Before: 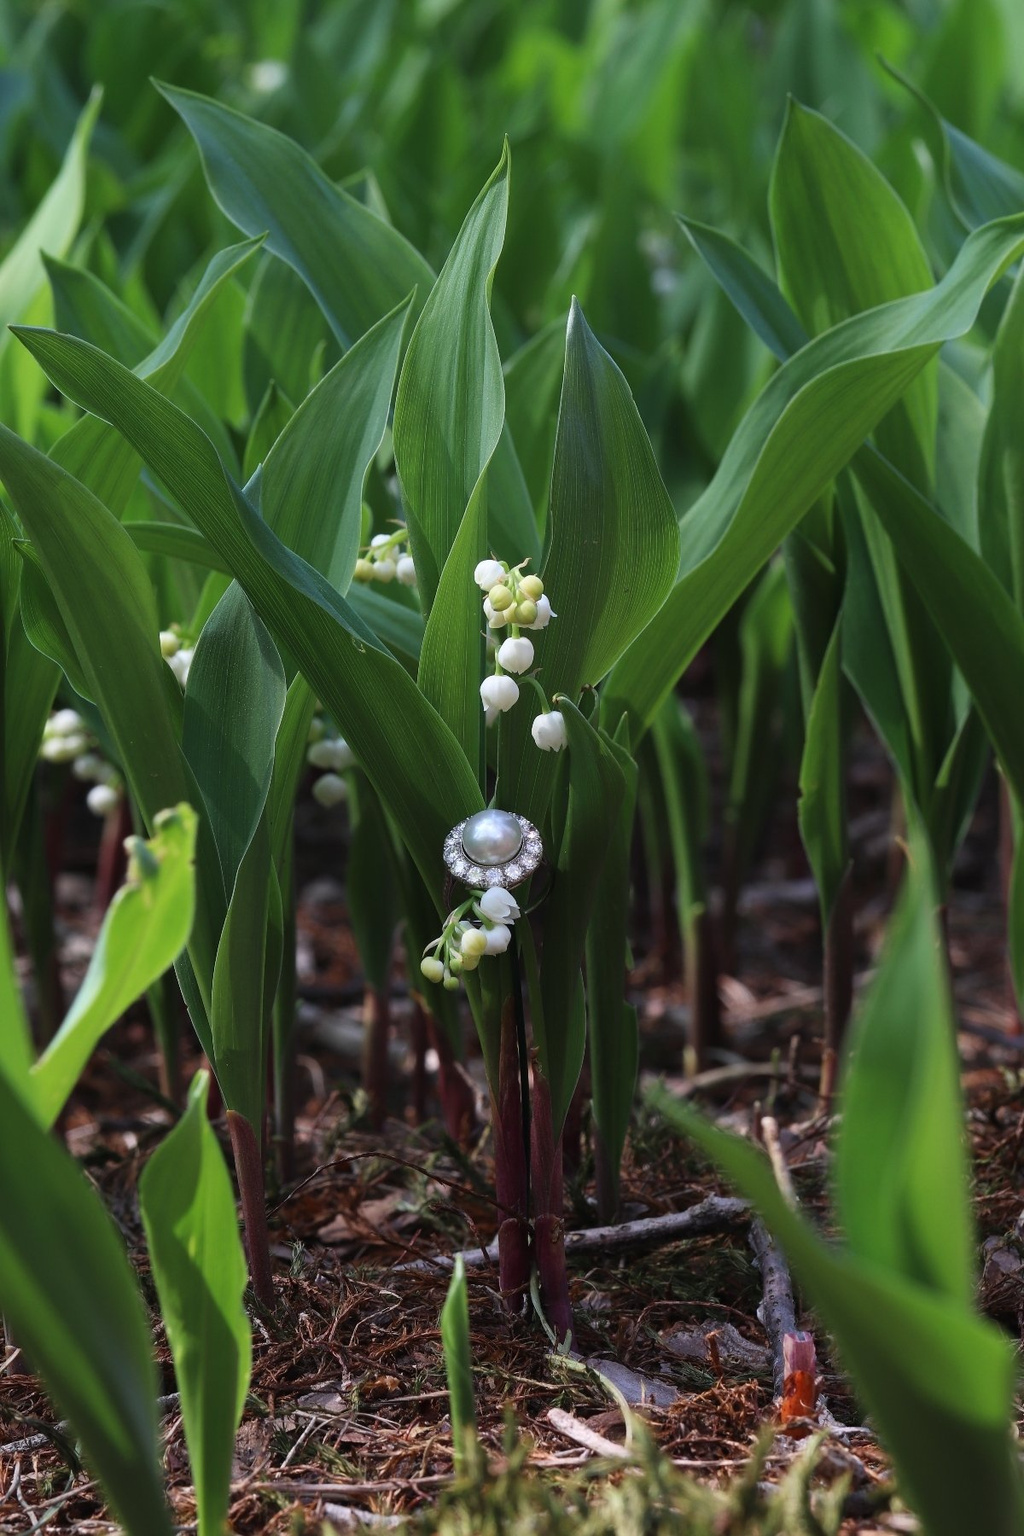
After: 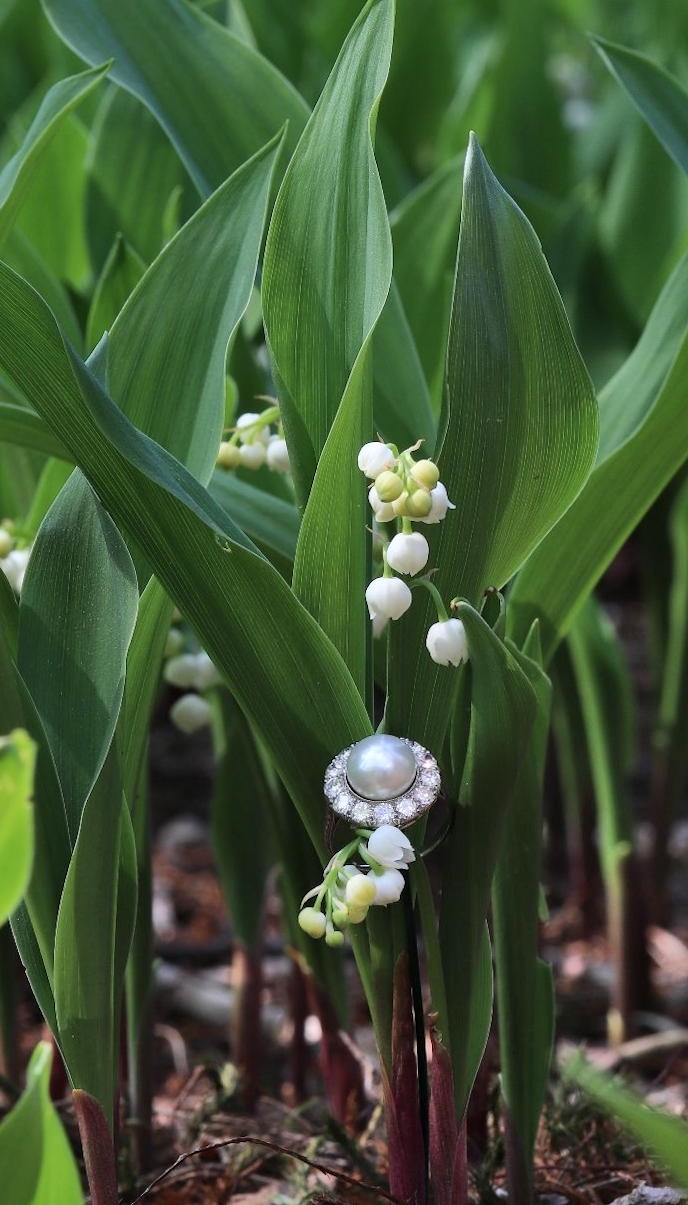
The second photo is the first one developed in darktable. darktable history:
crop: left 16.202%, top 11.208%, right 26.045%, bottom 20.557%
white balance: red 1, blue 1
rotate and perspective: rotation -0.45°, automatic cropping original format, crop left 0.008, crop right 0.992, crop top 0.012, crop bottom 0.988
shadows and highlights: soften with gaussian
local contrast: mode bilateral grid, contrast 20, coarseness 50, detail 120%, midtone range 0.2
